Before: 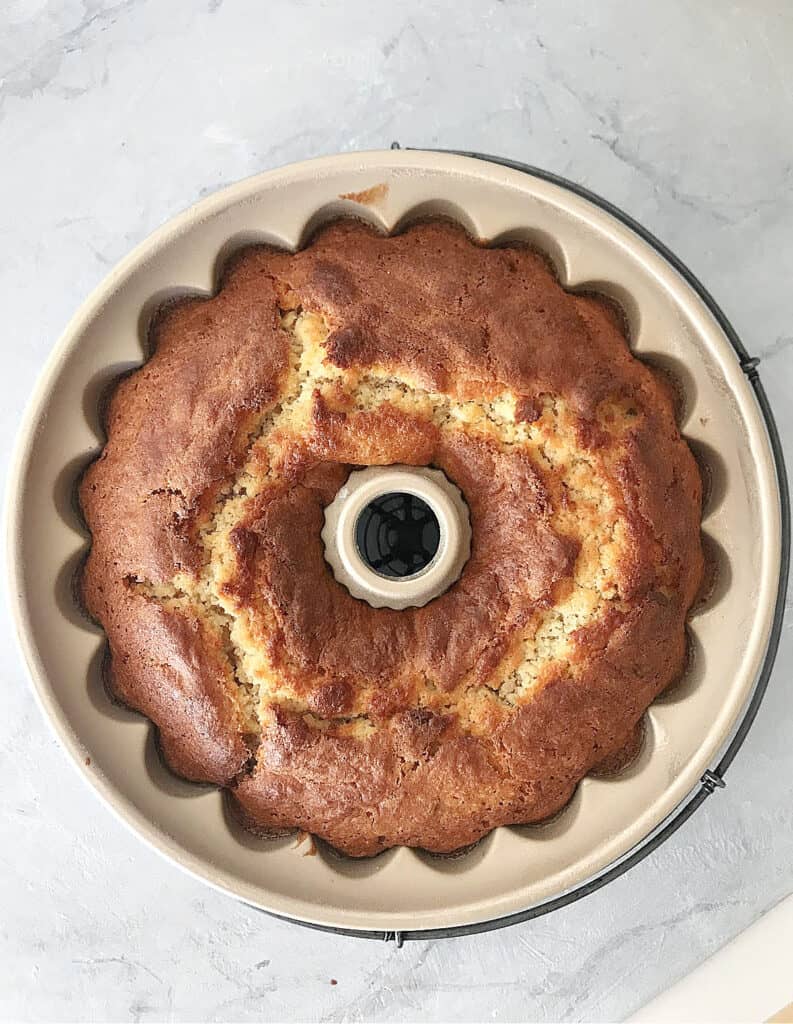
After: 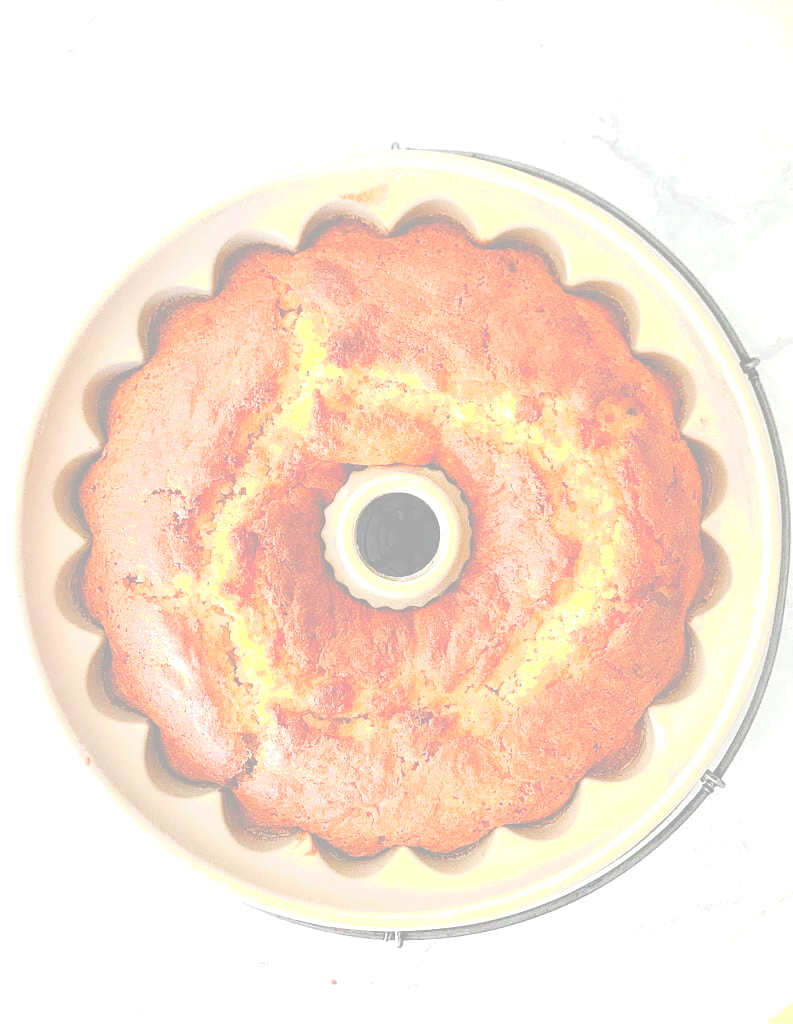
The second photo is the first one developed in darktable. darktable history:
exposure: black level correction 0, exposure 0.698 EV, compensate highlight preservation false
tone curve: curves: ch0 [(0, 0) (0.003, 0.439) (0.011, 0.439) (0.025, 0.439) (0.044, 0.439) (0.069, 0.439) (0.1, 0.439) (0.136, 0.44) (0.177, 0.444) (0.224, 0.45) (0.277, 0.462) (0.335, 0.487) (0.399, 0.528) (0.468, 0.577) (0.543, 0.621) (0.623, 0.669) (0.709, 0.715) (0.801, 0.764) (0.898, 0.804) (1, 1)], preserve colors none
tone equalizer: on, module defaults
levels: levels [0.008, 0.318, 0.836]
